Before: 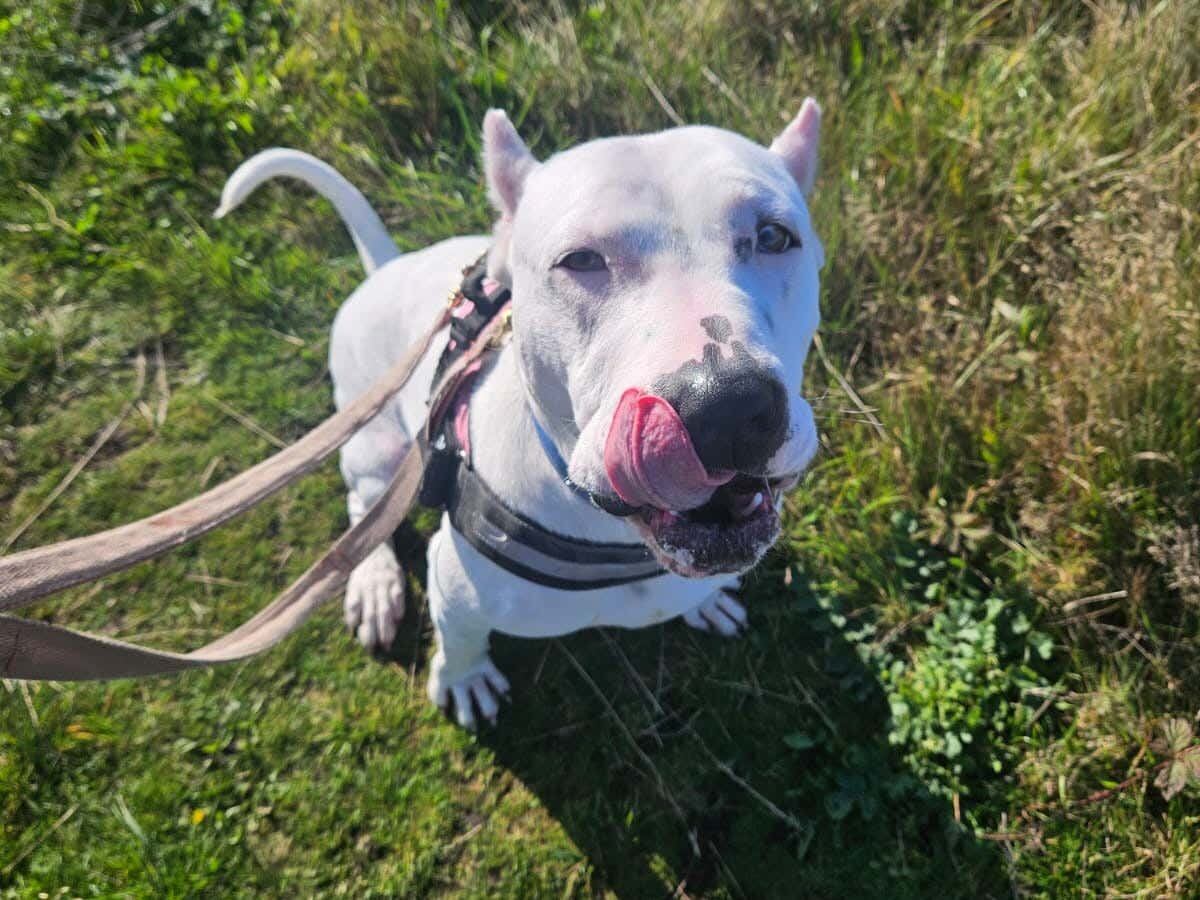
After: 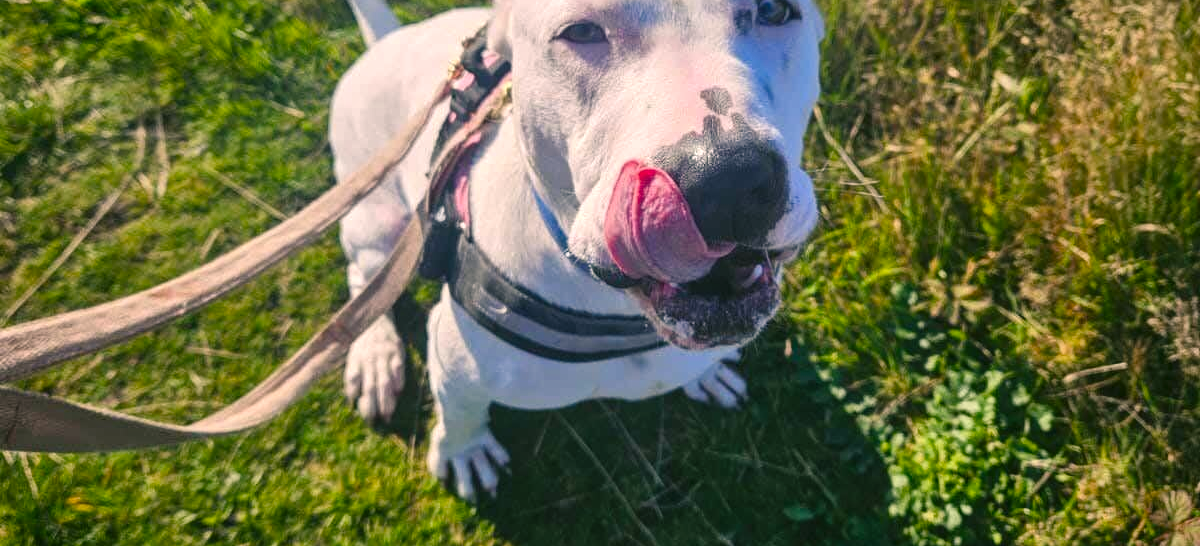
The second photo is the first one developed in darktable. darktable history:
crop and rotate: top 25.357%, bottom 13.942%
white balance: red 0.982, blue 1.018
local contrast: on, module defaults
color balance rgb: shadows lift › chroma 2%, shadows lift › hue 247.2°, power › chroma 0.3%, power › hue 25.2°, highlights gain › chroma 3%, highlights gain › hue 60°, global offset › luminance 0.75%, perceptual saturation grading › global saturation 20%, perceptual saturation grading › highlights -20%, perceptual saturation grading › shadows 30%, global vibrance 20%
vignetting: fall-off start 97.23%, saturation -0.024, center (-0.033, -0.042), width/height ratio 1.179, unbound false
color correction: highlights a* 4.02, highlights b* 4.98, shadows a* -7.55, shadows b* 4.98
tone equalizer: on, module defaults
